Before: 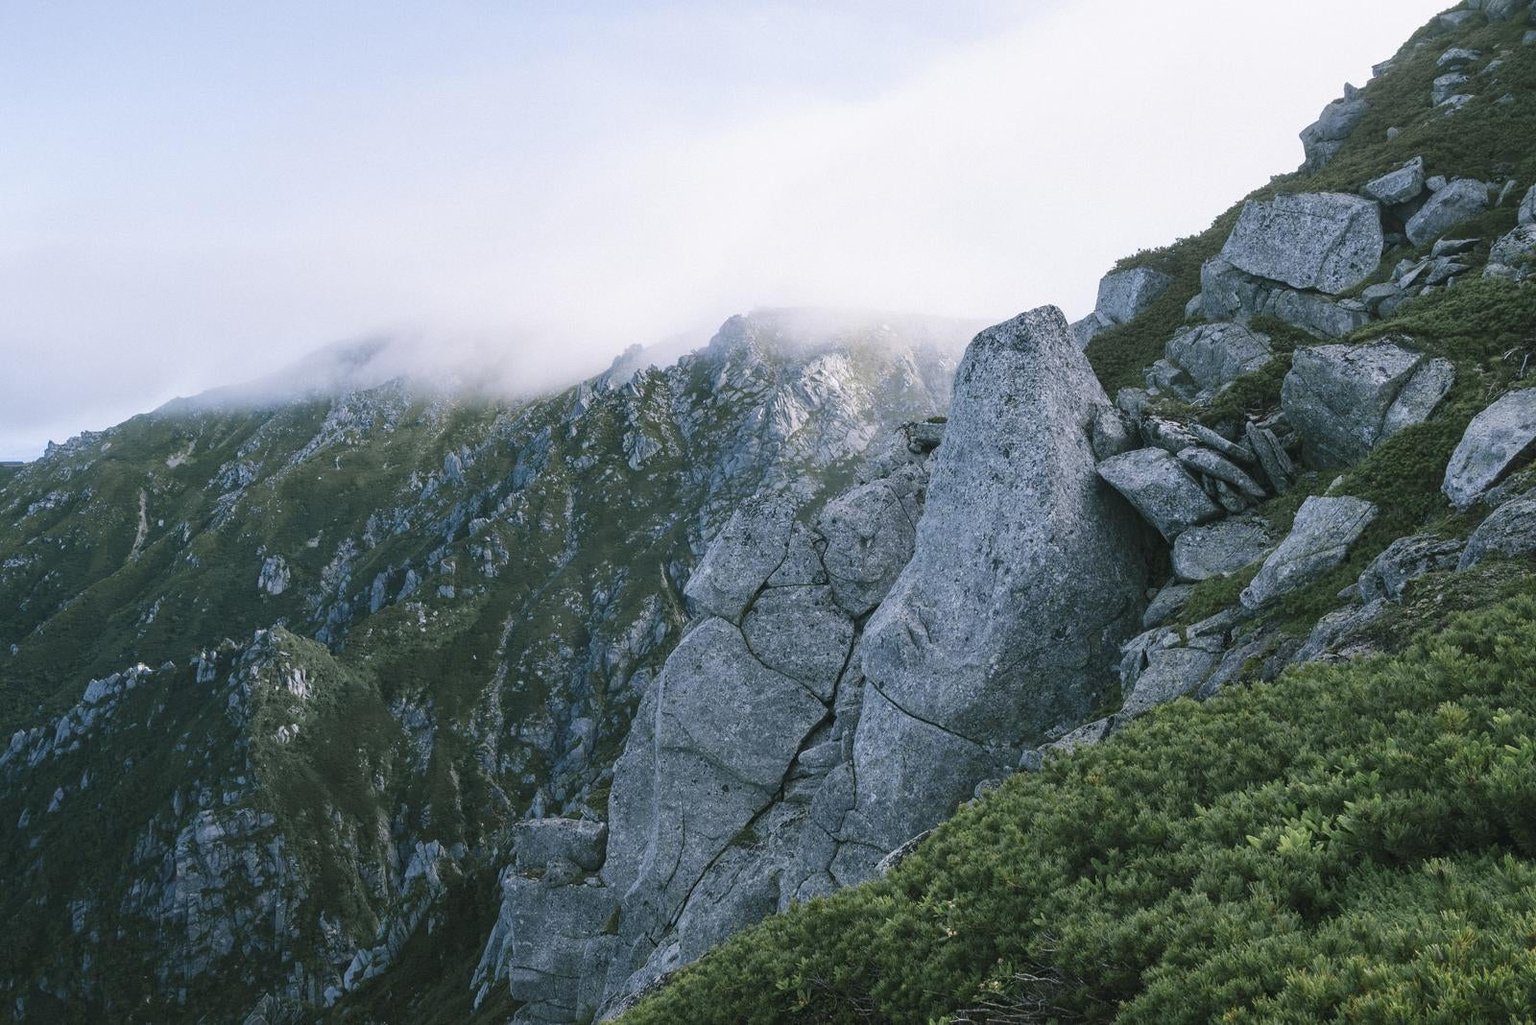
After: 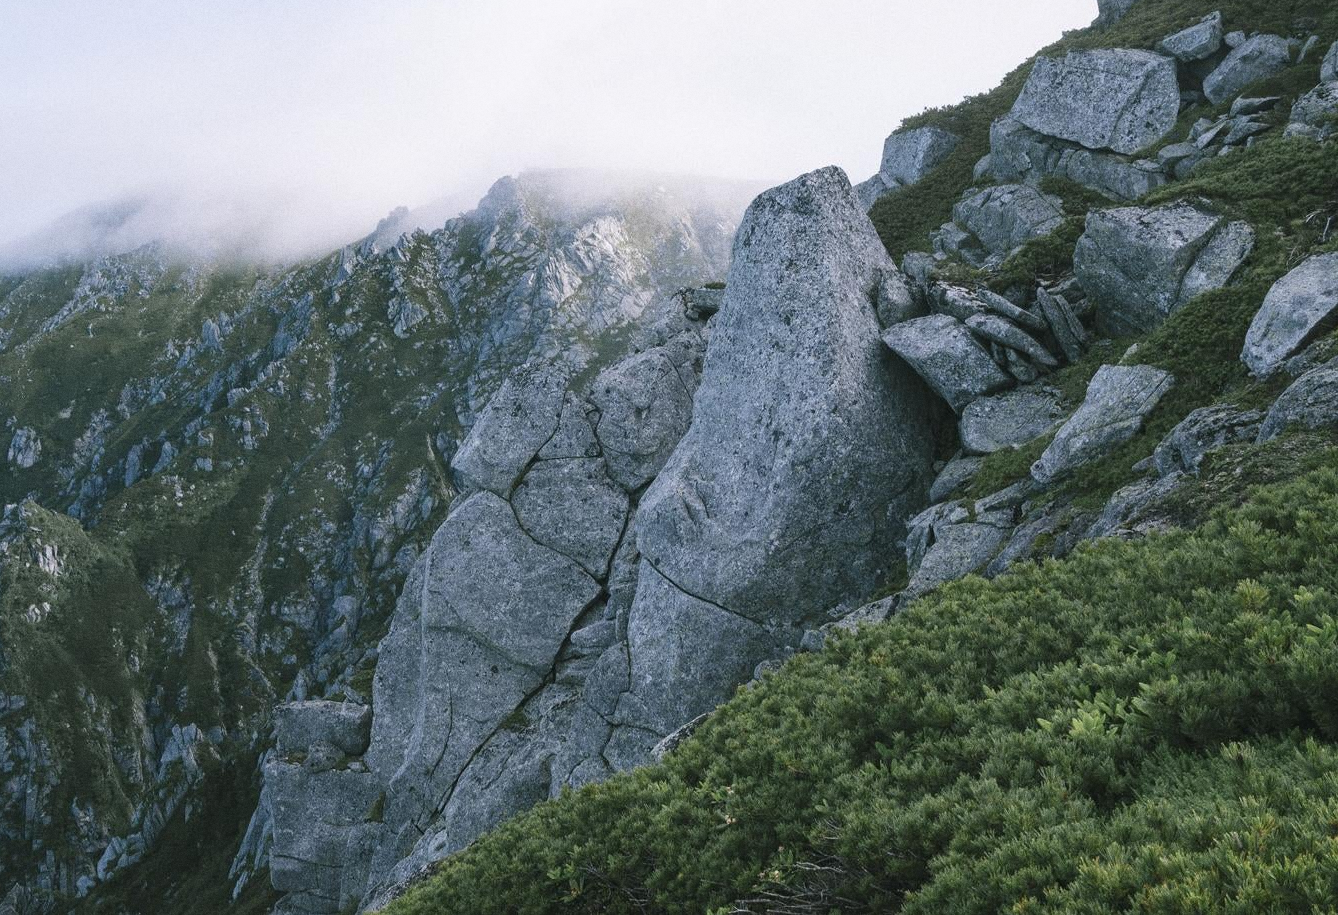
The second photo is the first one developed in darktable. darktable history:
crop: left 16.315%, top 14.246%
grain: coarseness 0.09 ISO
